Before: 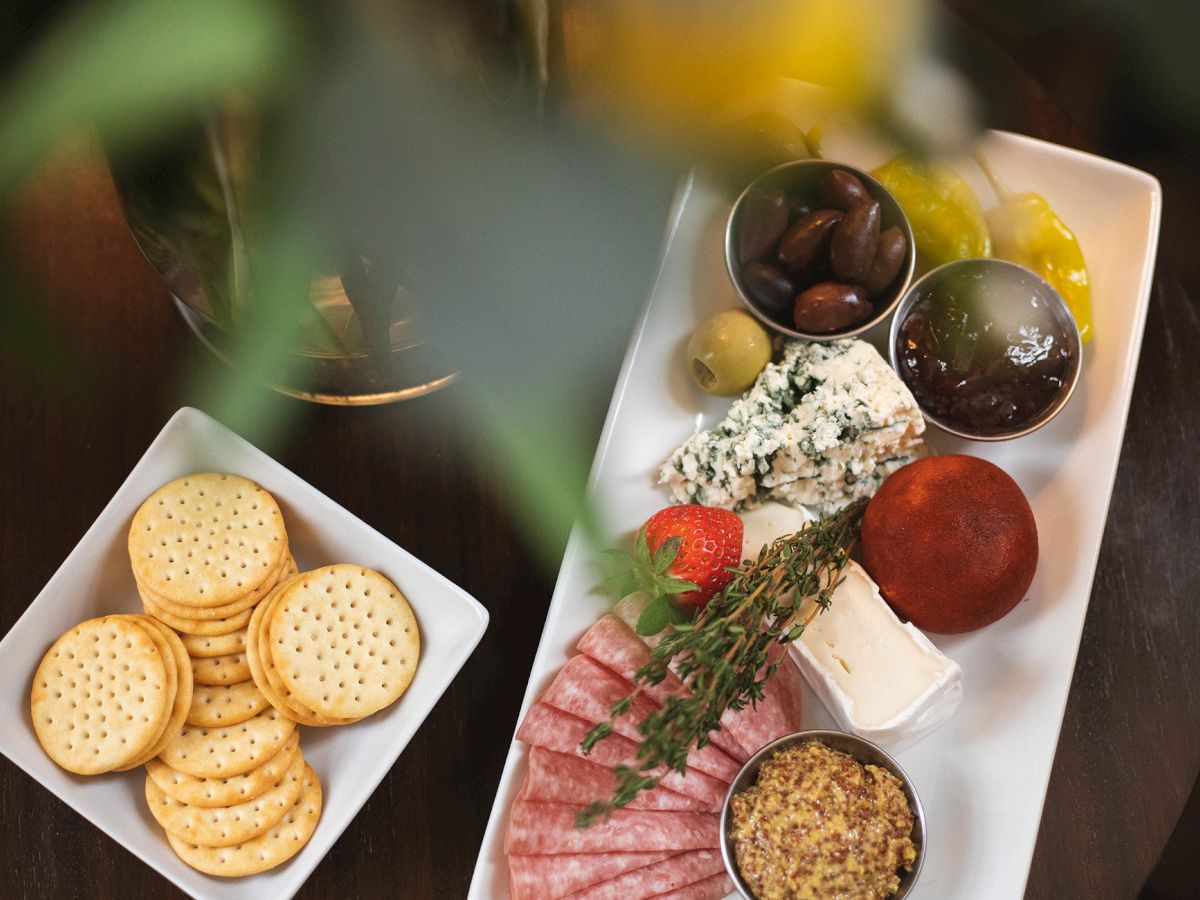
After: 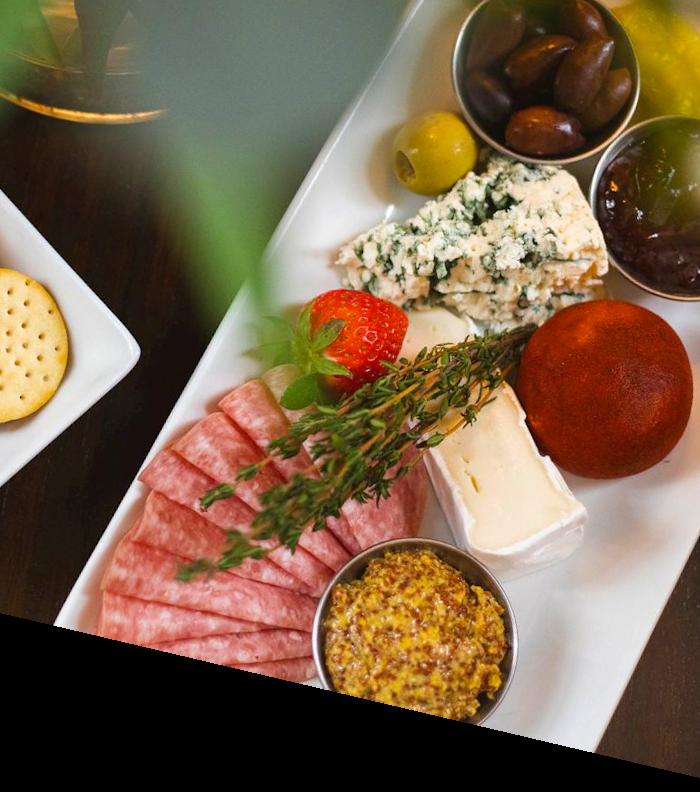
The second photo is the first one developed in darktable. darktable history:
crop and rotate: left 29.237%, top 31.152%, right 19.807%
rotate and perspective: rotation 13.27°, automatic cropping off
color balance rgb: perceptual saturation grading › global saturation 25%, global vibrance 20%
